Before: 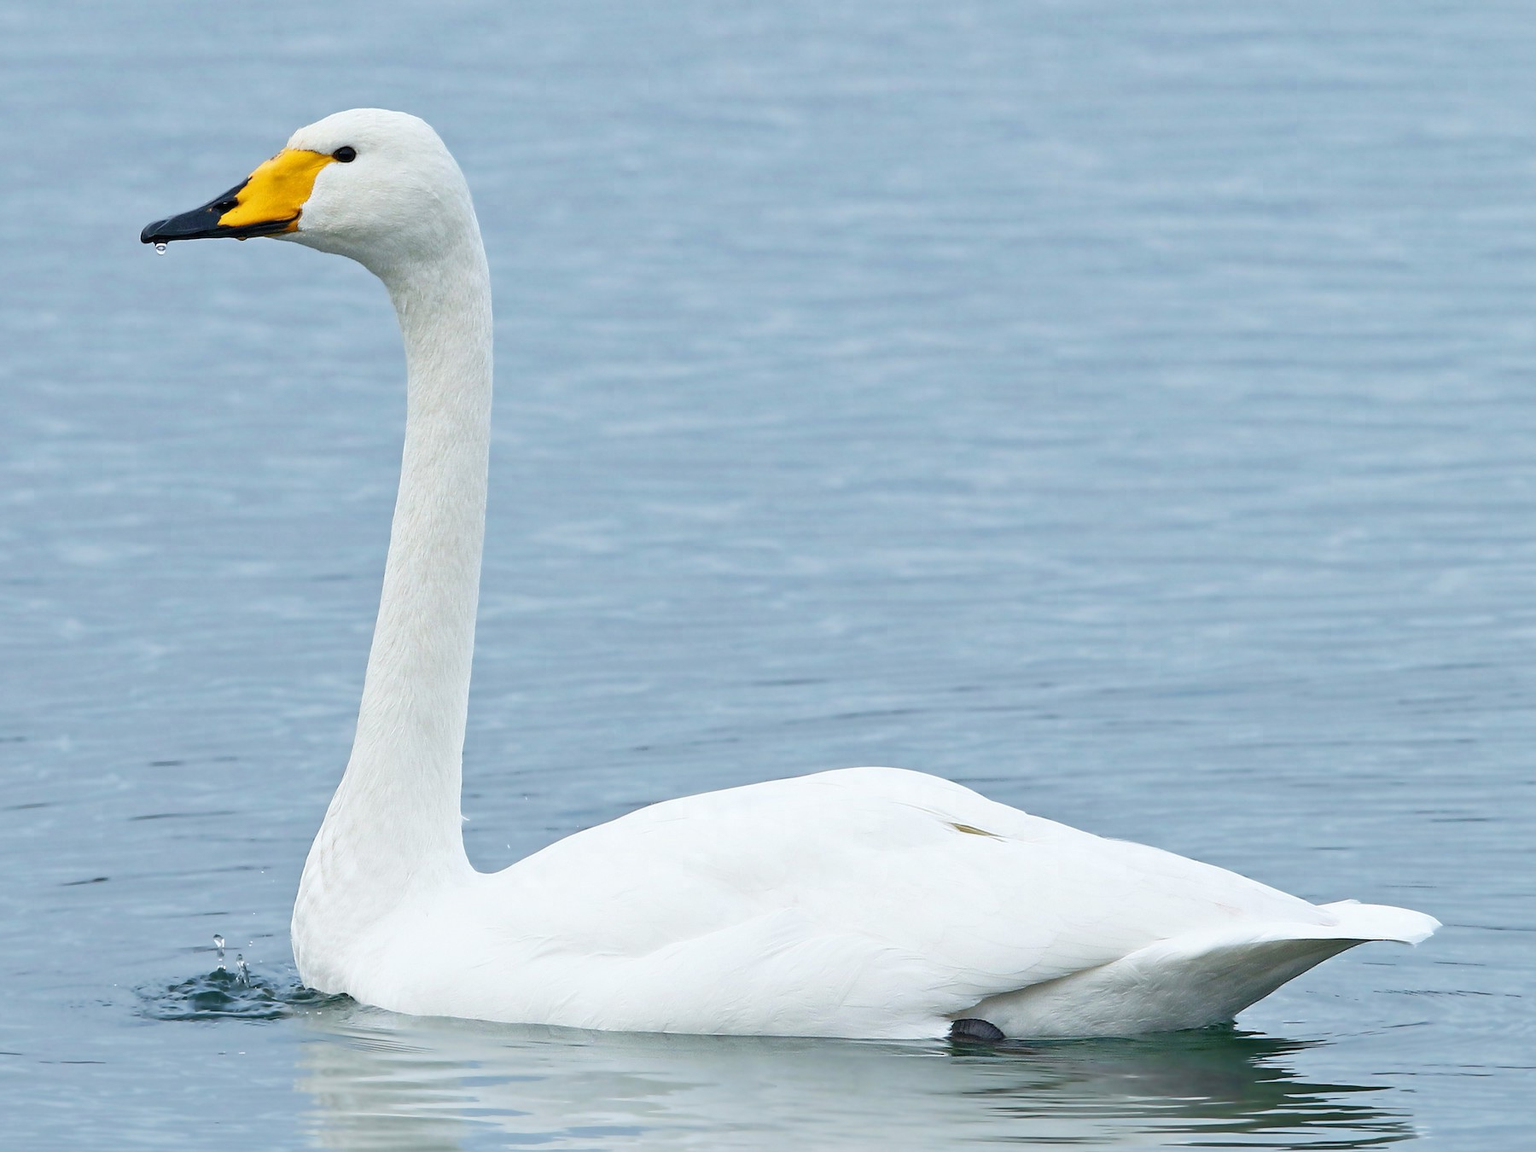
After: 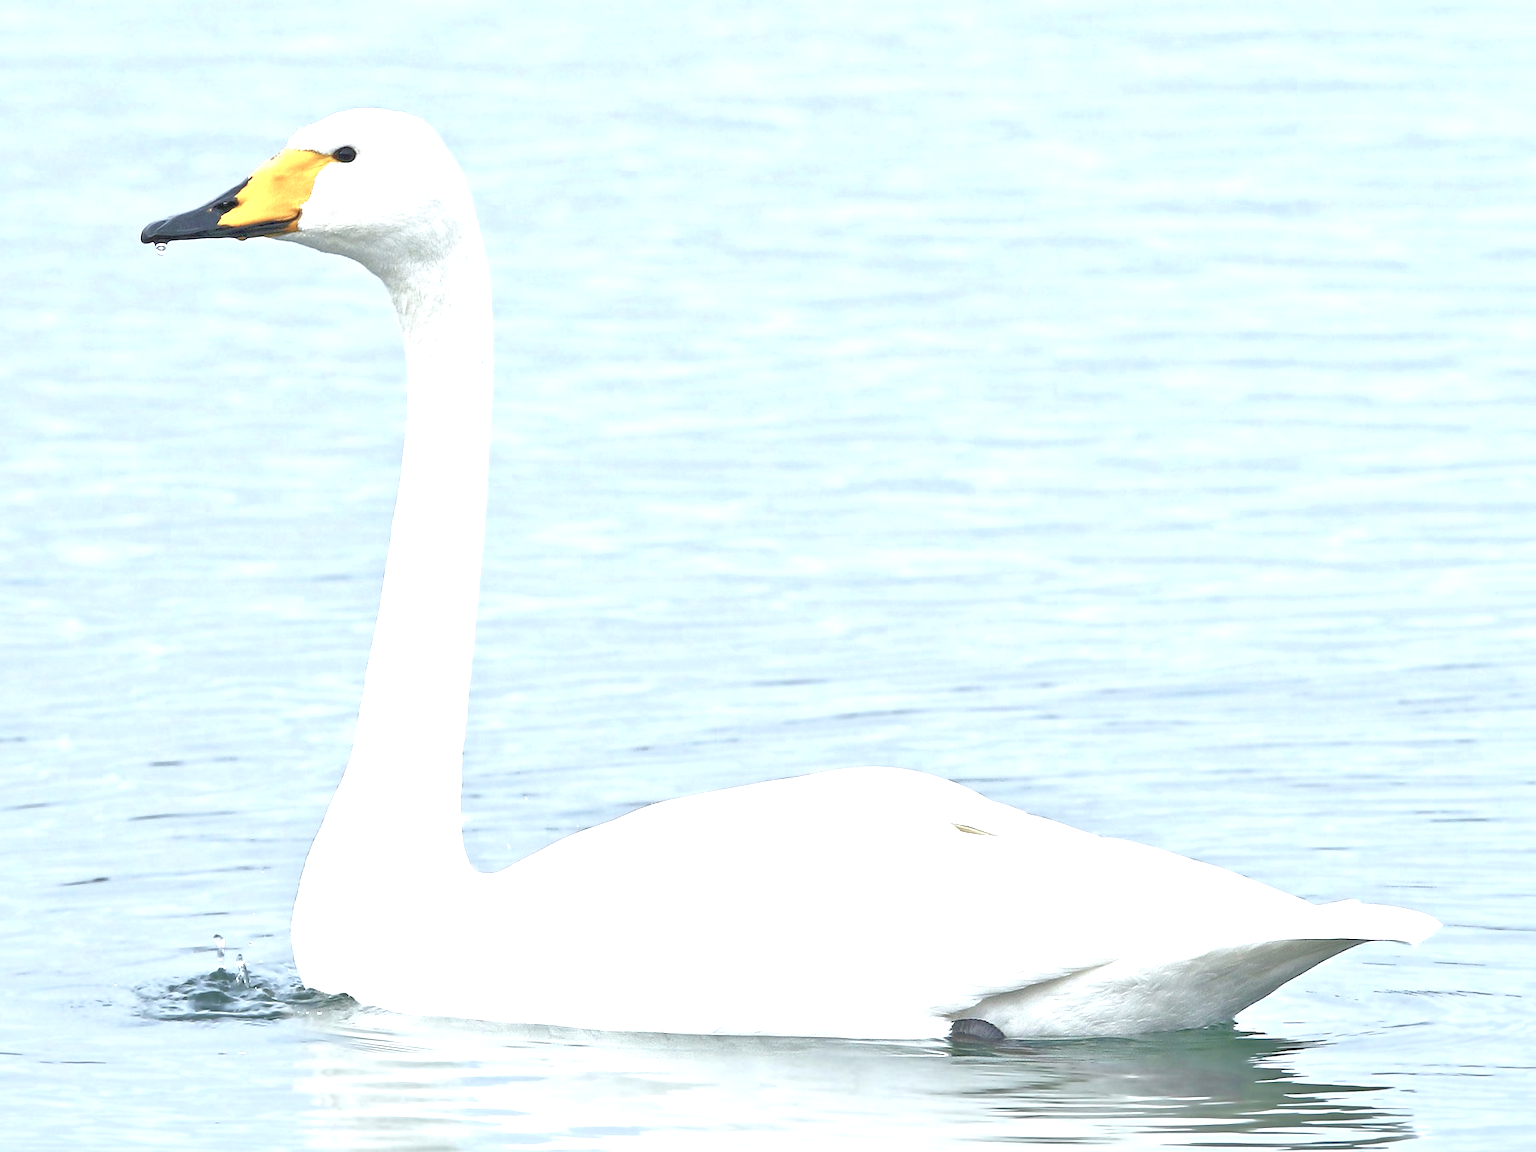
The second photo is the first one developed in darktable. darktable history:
local contrast: mode bilateral grid, contrast 20, coarseness 50, detail 132%, midtone range 0.2
tone equalizer: -7 EV 0.15 EV, -6 EV 0.6 EV, -5 EV 1.15 EV, -4 EV 1.33 EV, -3 EV 1.15 EV, -2 EV 0.6 EV, -1 EV 0.15 EV, mask exposure compensation -0.5 EV
exposure: black level correction 0.001, exposure 1.719 EV, compensate exposure bias true, compensate highlight preservation false
contrast brightness saturation: contrast -0.26, saturation -0.43
